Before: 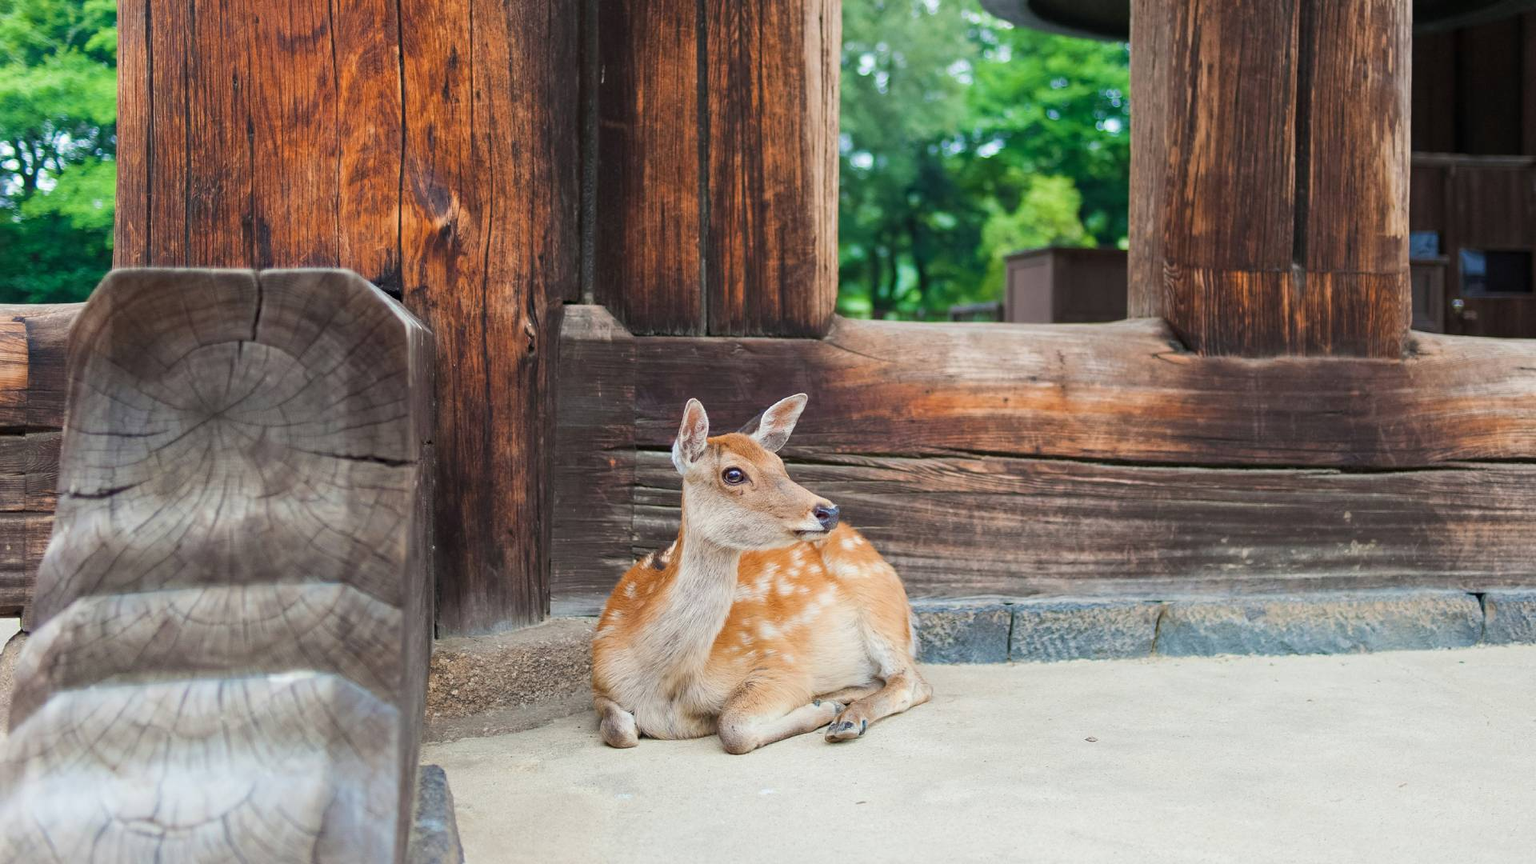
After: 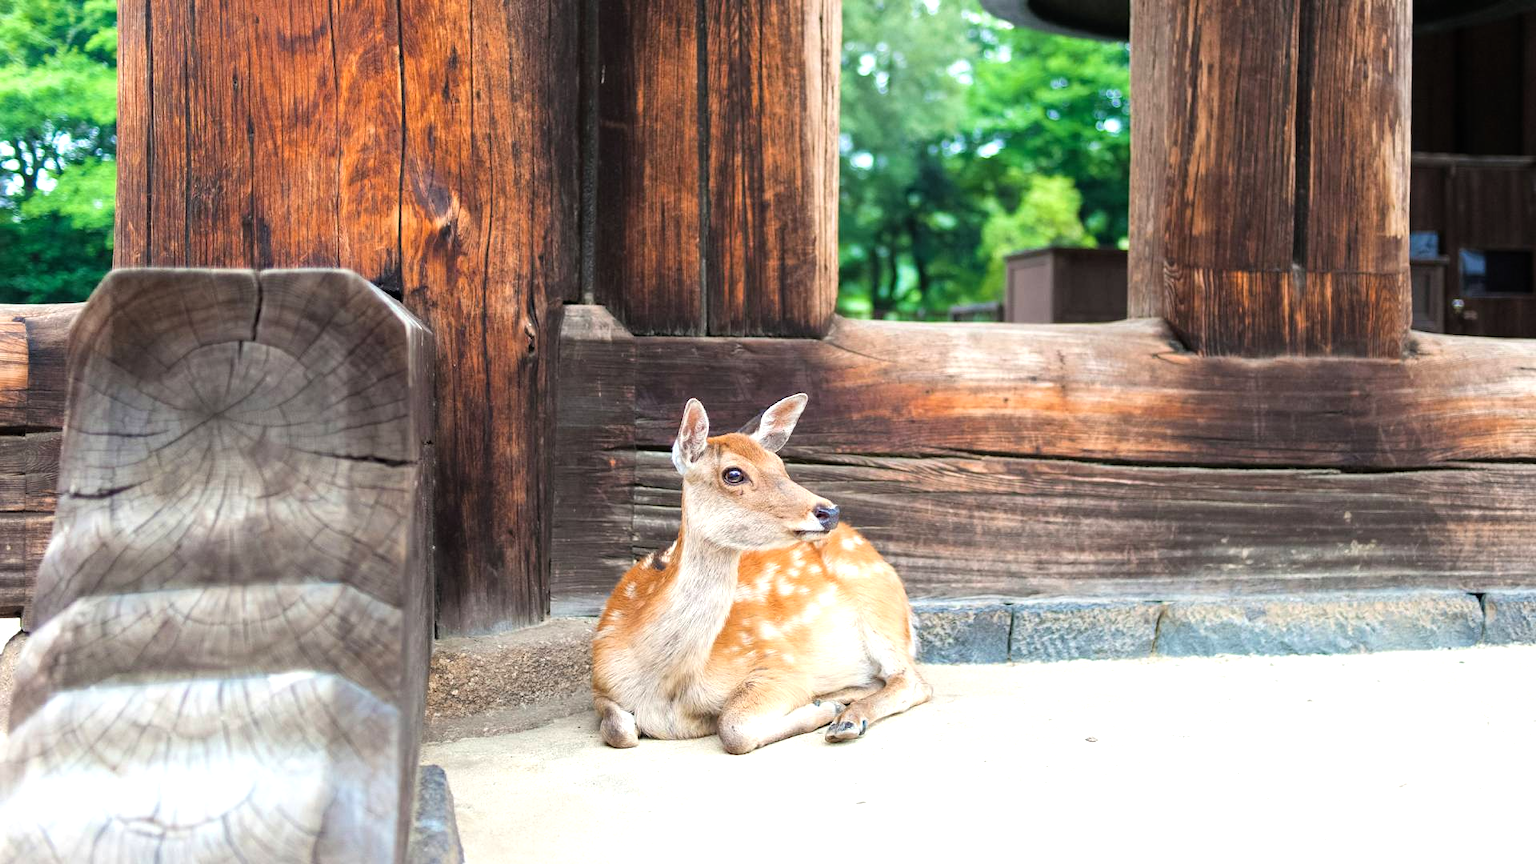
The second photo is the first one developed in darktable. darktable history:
tone equalizer: -8 EV -0.719 EV, -7 EV -0.708 EV, -6 EV -0.624 EV, -5 EV -0.413 EV, -3 EV 0.403 EV, -2 EV 0.6 EV, -1 EV 0.677 EV, +0 EV 0.774 EV
